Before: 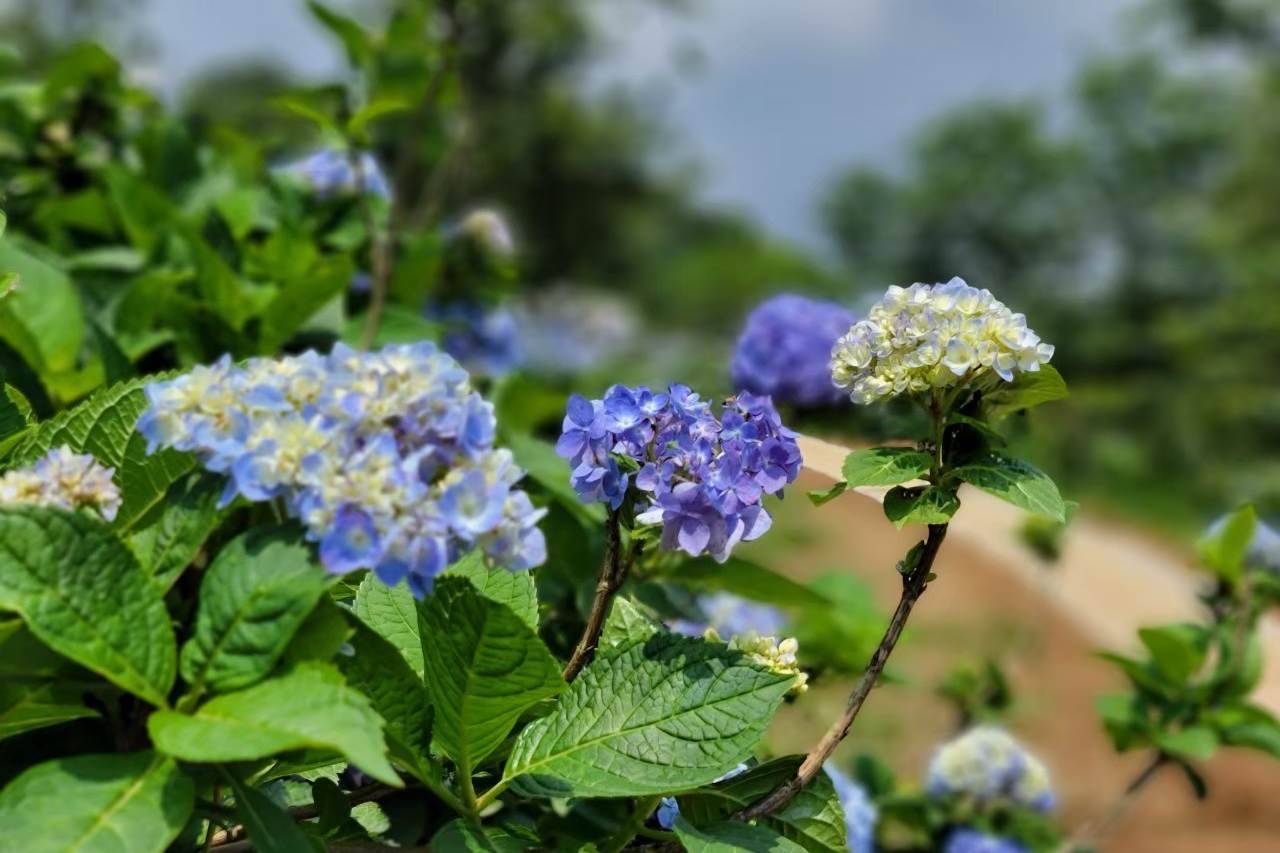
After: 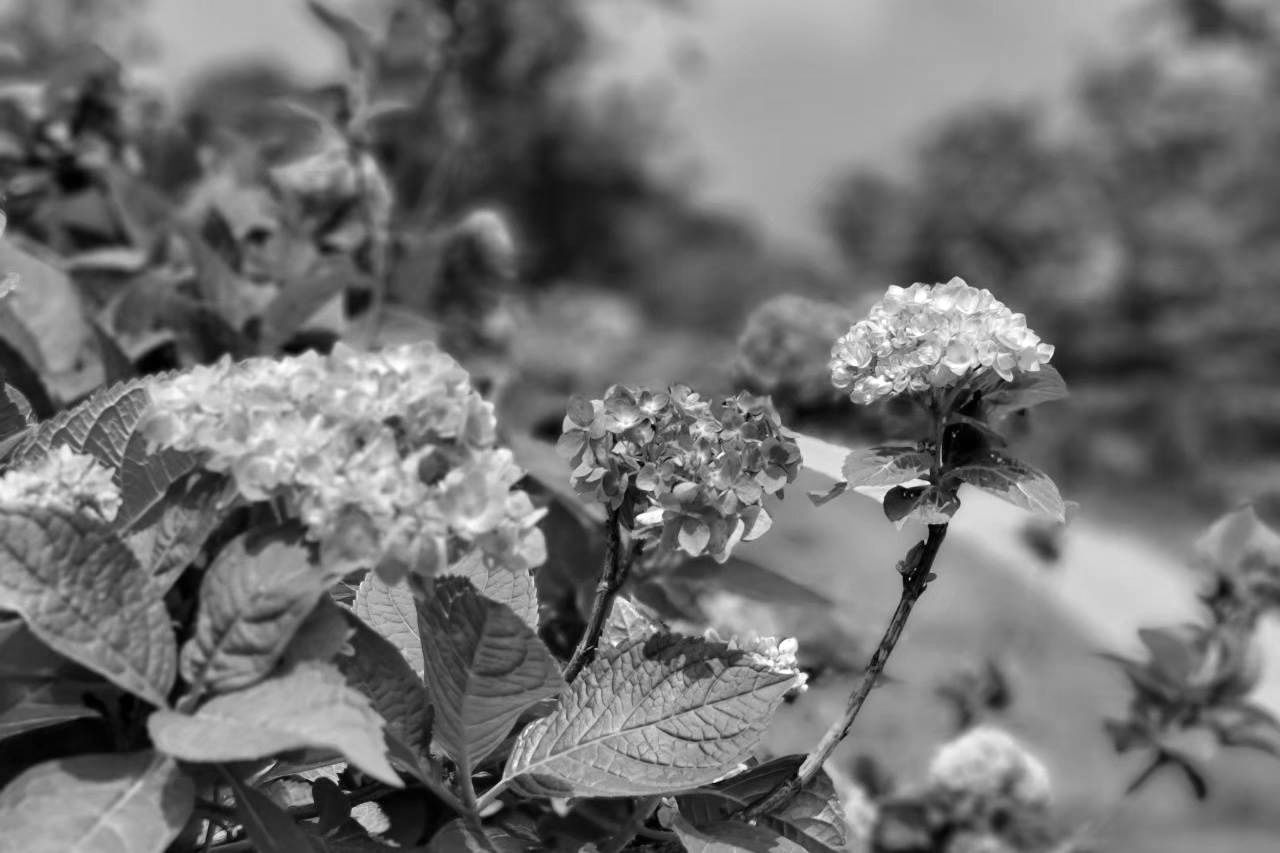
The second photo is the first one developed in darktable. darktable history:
contrast brightness saturation: saturation -1
exposure: exposure 0.2 EV, compensate highlight preservation false
